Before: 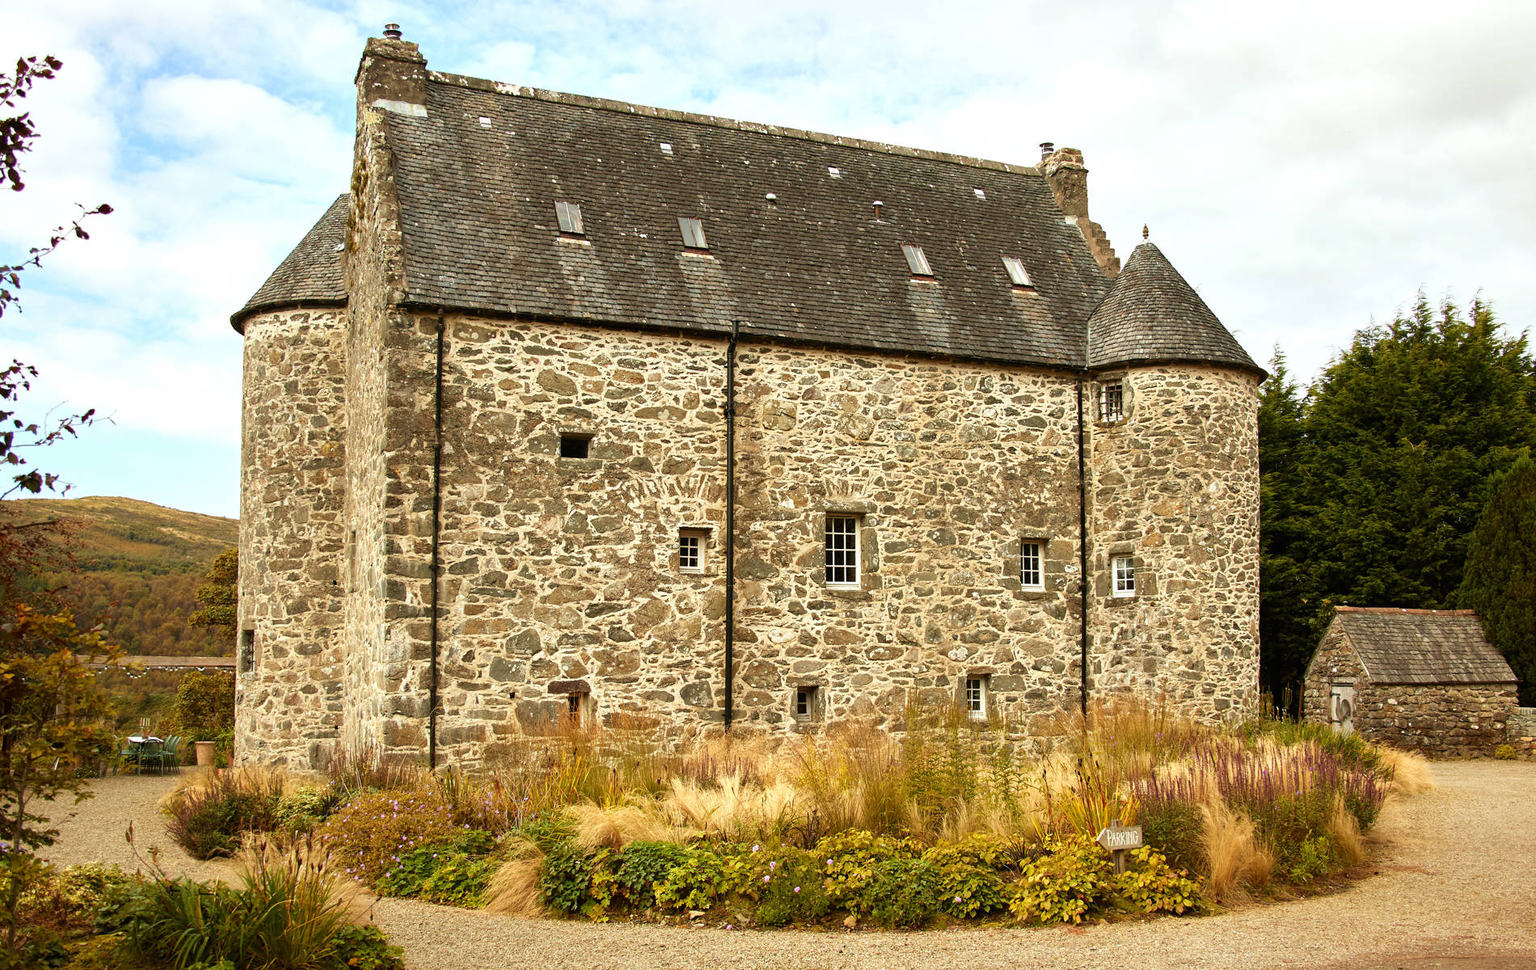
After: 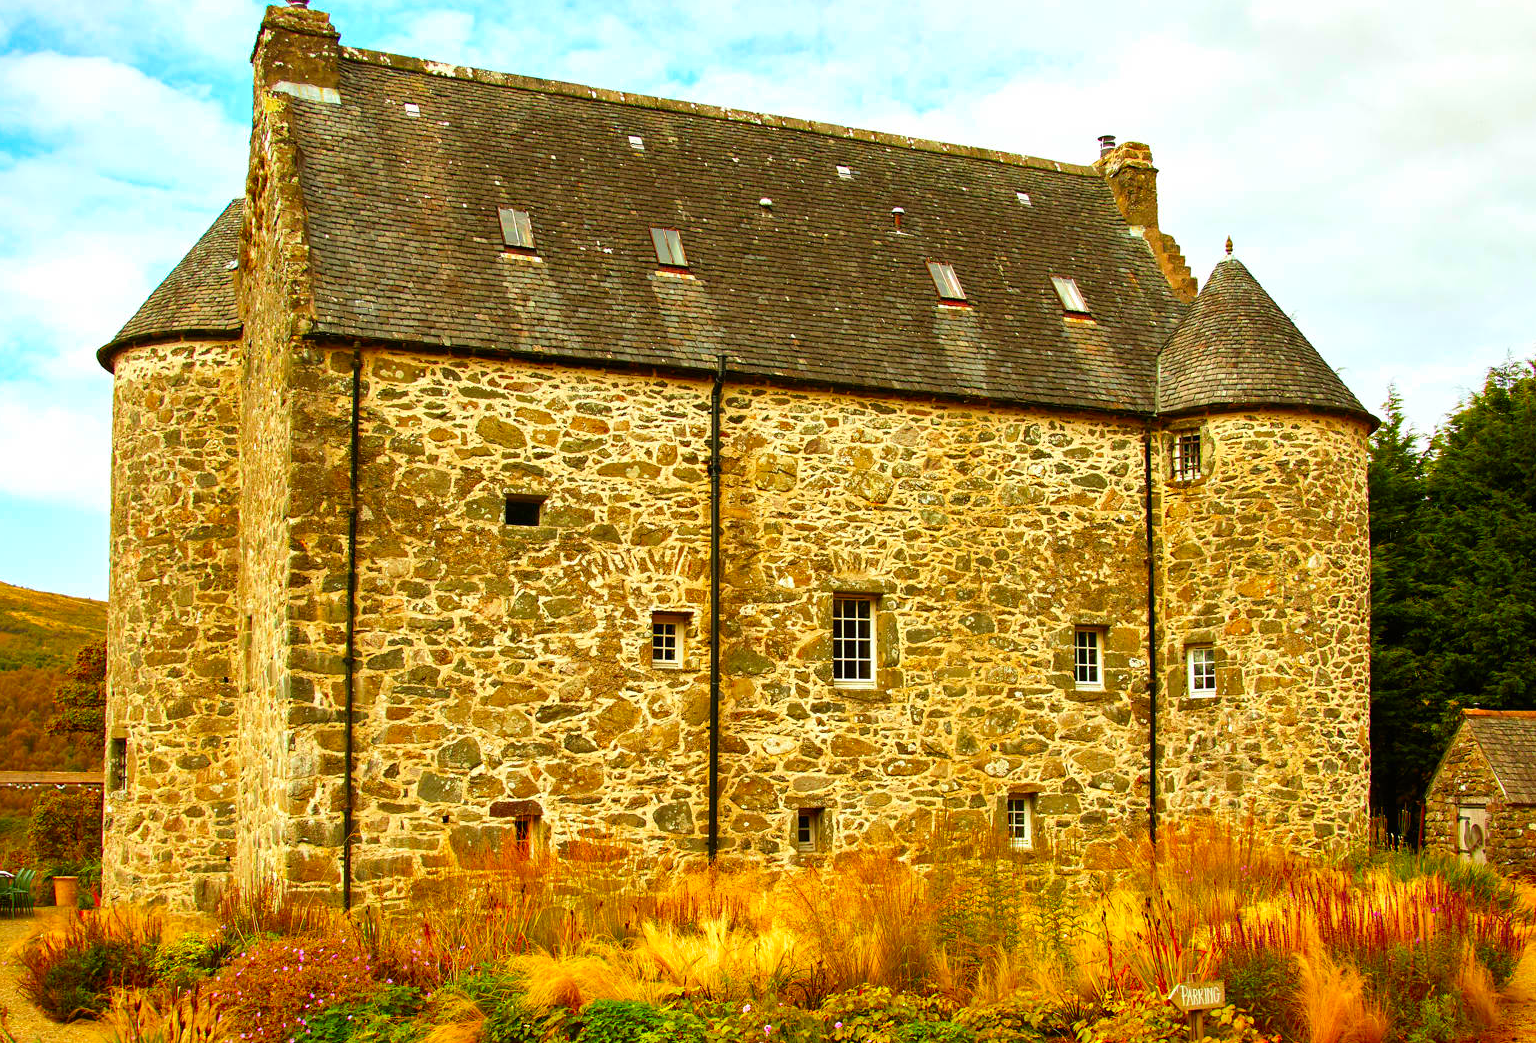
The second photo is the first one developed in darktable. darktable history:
crop: left 9.929%, top 3.475%, right 9.188%, bottom 9.529%
velvia: strength 15%
color correction: saturation 2.15
